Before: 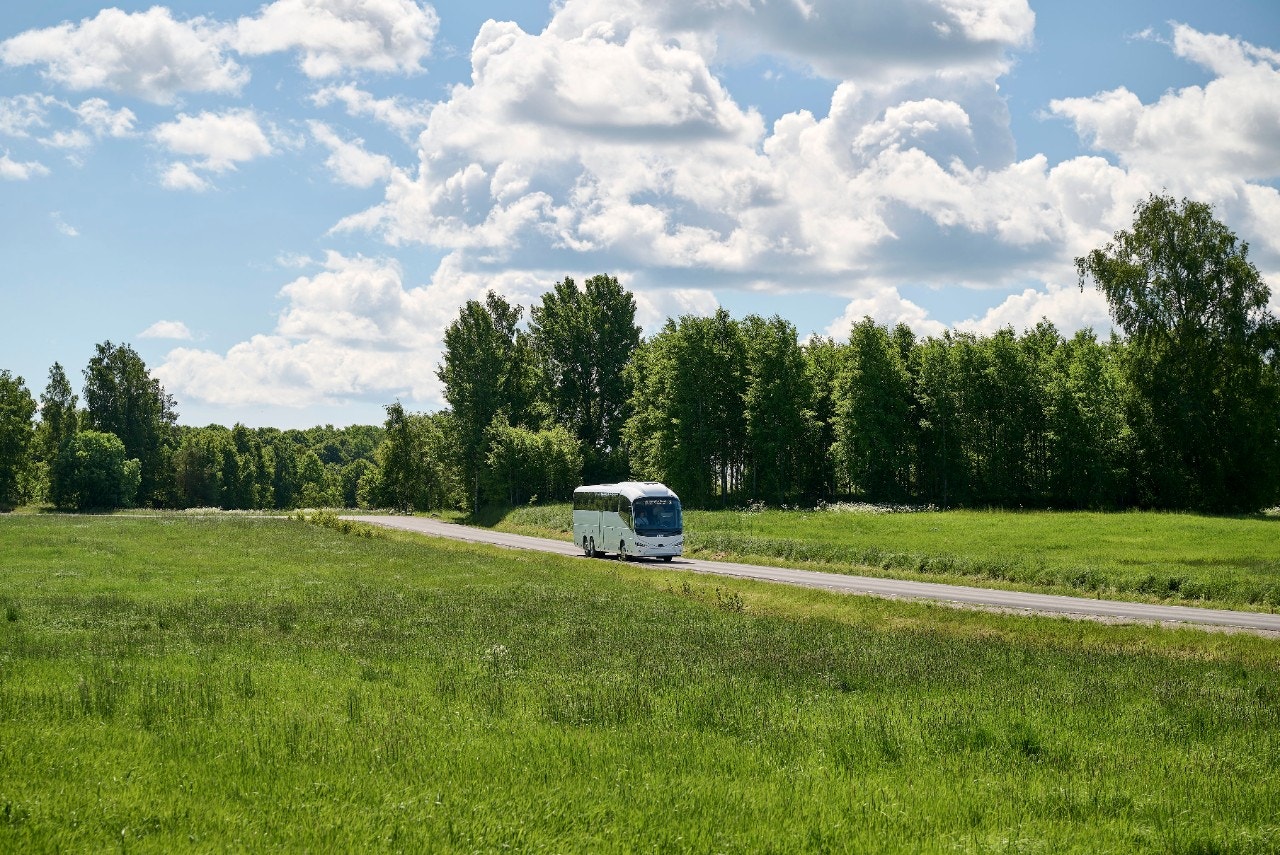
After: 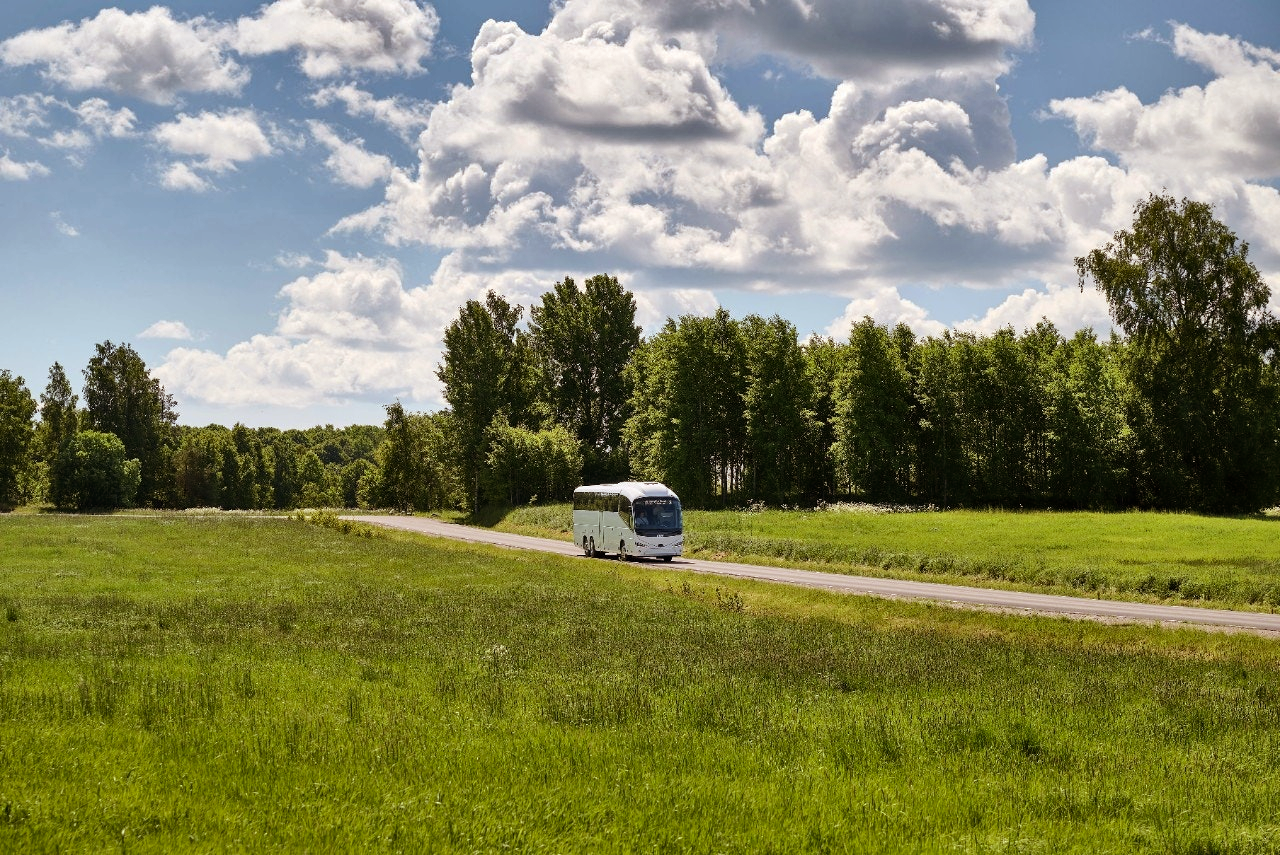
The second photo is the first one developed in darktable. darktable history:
shadows and highlights: shadows 75, highlights -60.85, soften with gaussian
rgb levels: mode RGB, independent channels, levels [[0, 0.5, 1], [0, 0.521, 1], [0, 0.536, 1]]
